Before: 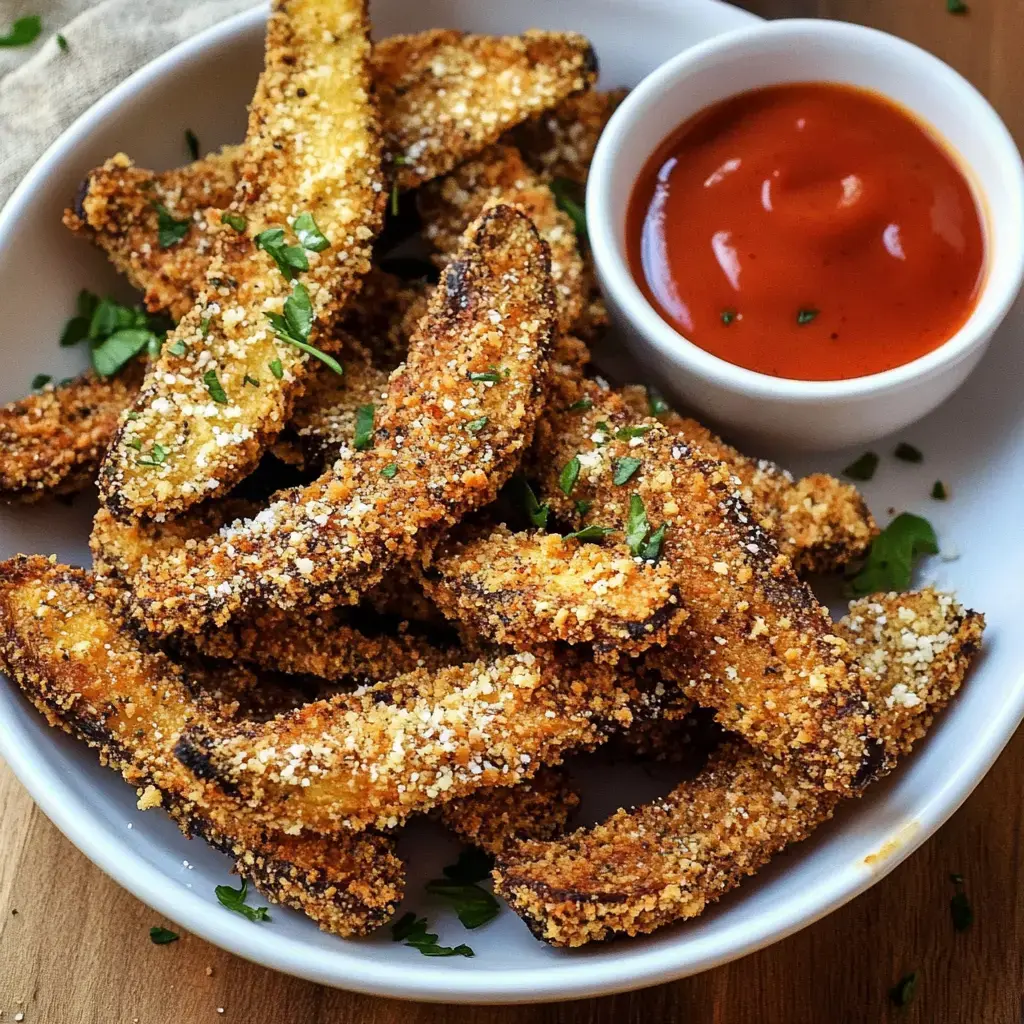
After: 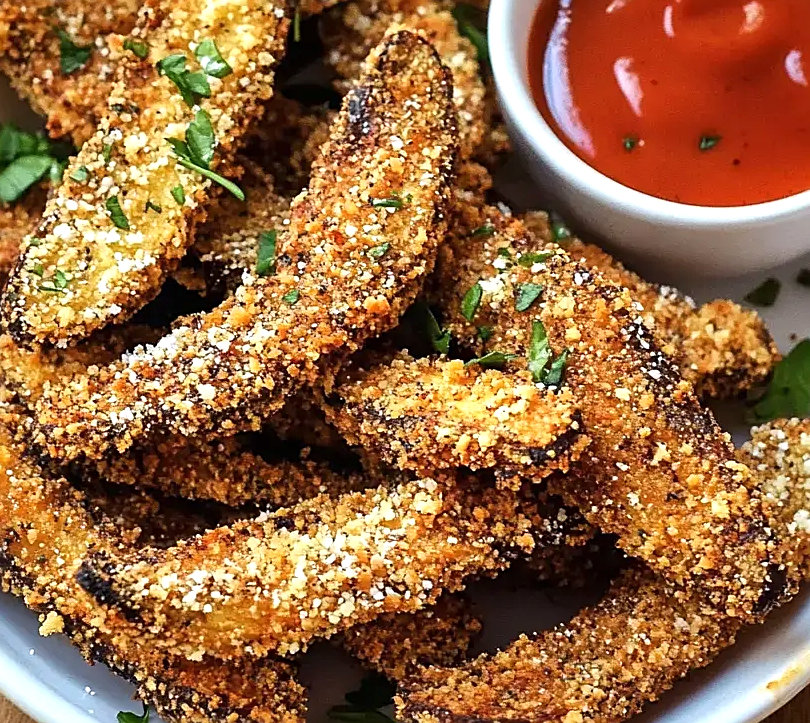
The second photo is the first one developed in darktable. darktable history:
crop: left 9.591%, top 17.06%, right 11.22%, bottom 12.332%
sharpen: on, module defaults
exposure: black level correction 0, exposure 0.301 EV, compensate highlight preservation false
